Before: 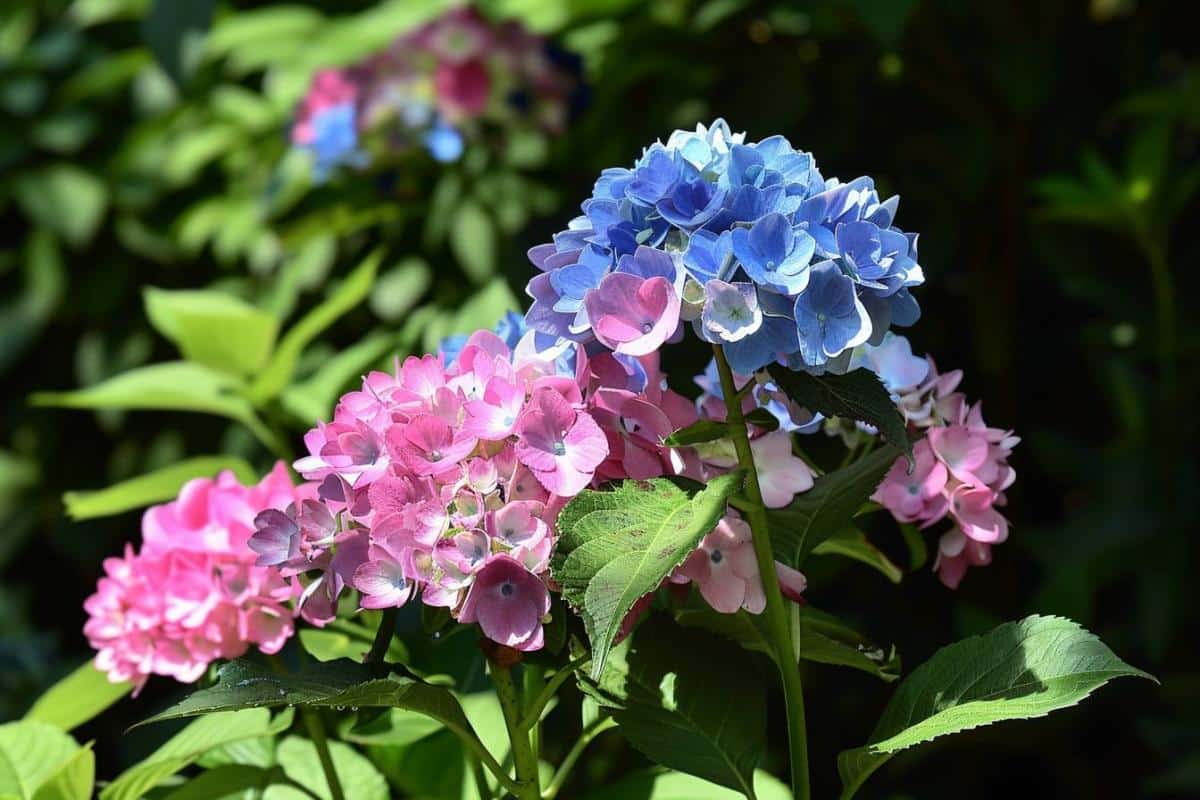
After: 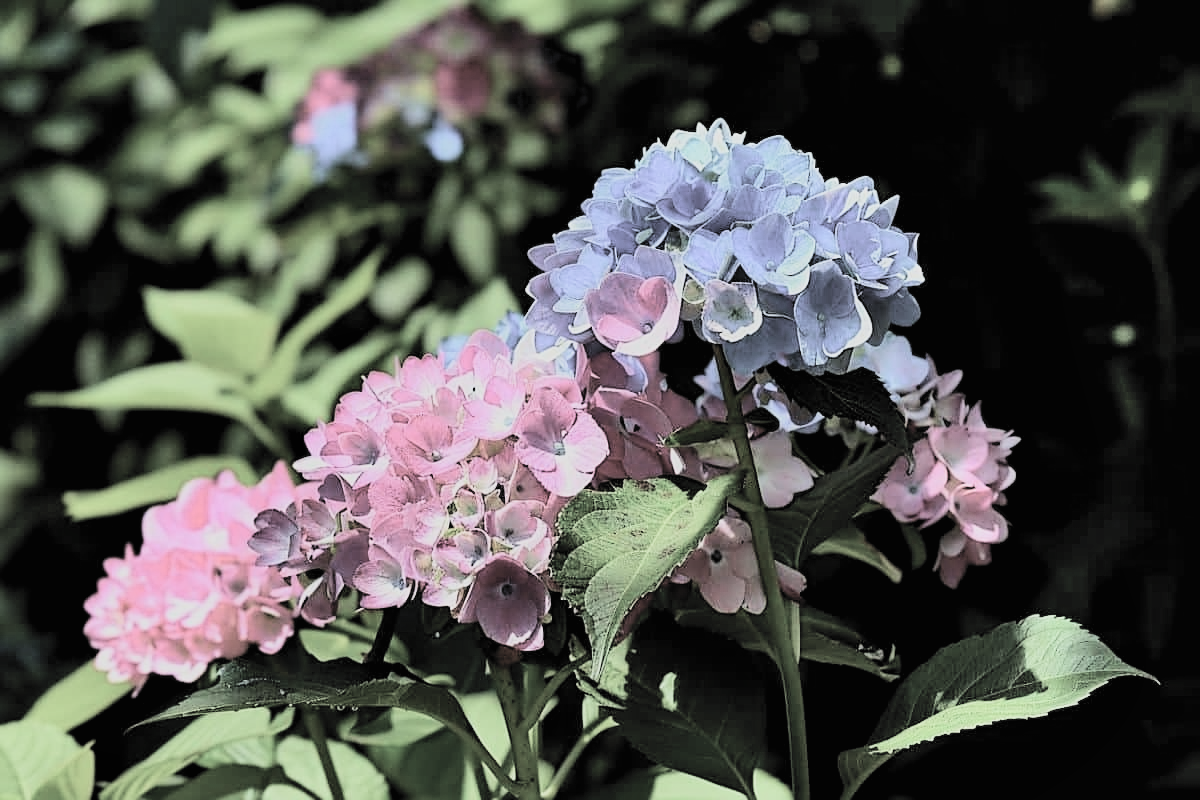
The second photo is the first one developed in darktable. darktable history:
filmic rgb: black relative exposure -5.12 EV, white relative exposure 3.98 EV, hardness 2.88, contrast 1.298, highlights saturation mix -30.11%, color science v5 (2021), iterations of high-quality reconstruction 0, contrast in shadows safe, contrast in highlights safe
shadows and highlights: shadows 37.51, highlights -27.81, soften with gaussian
contrast brightness saturation: contrast 0.069, brightness 0.172, saturation 0.408
haze removal: compatibility mode true
sharpen: on, module defaults
tone equalizer: -8 EV 0.229 EV, -7 EV 0.394 EV, -6 EV 0.41 EV, -5 EV 0.28 EV, -3 EV -0.277 EV, -2 EV -0.432 EV, -1 EV -0.423 EV, +0 EV -0.237 EV
